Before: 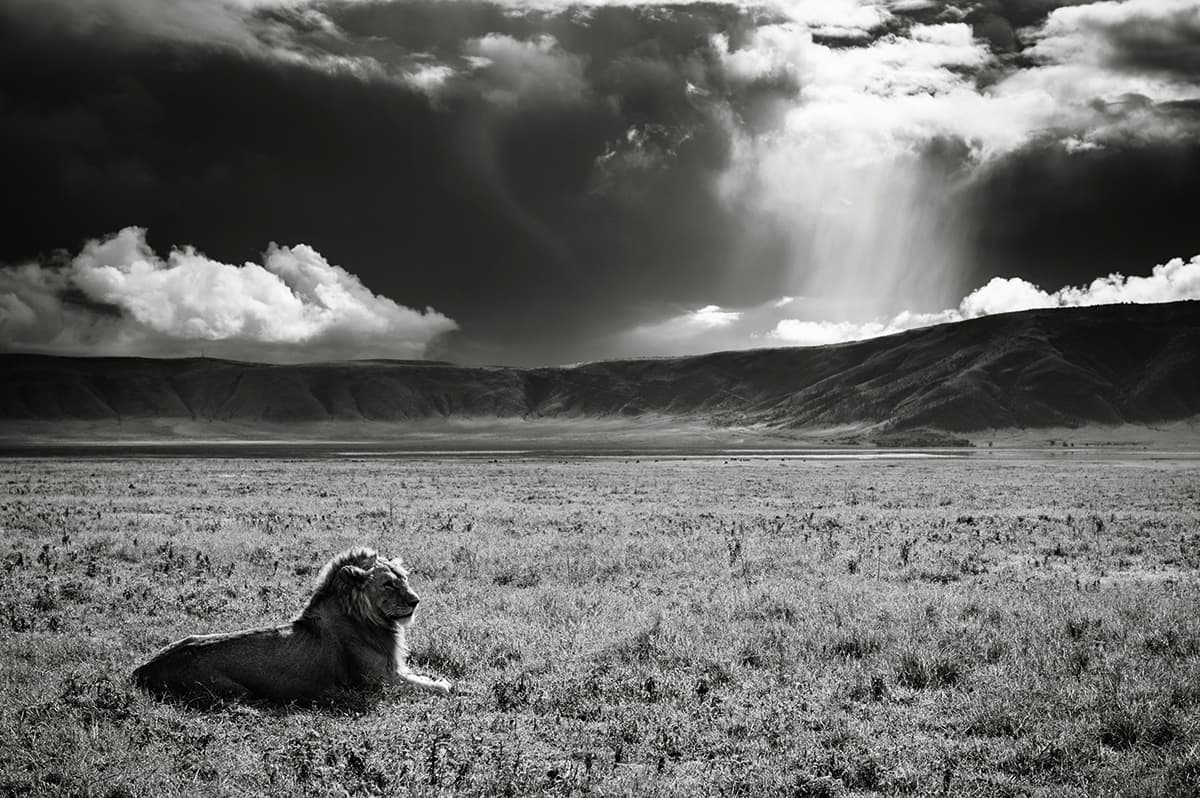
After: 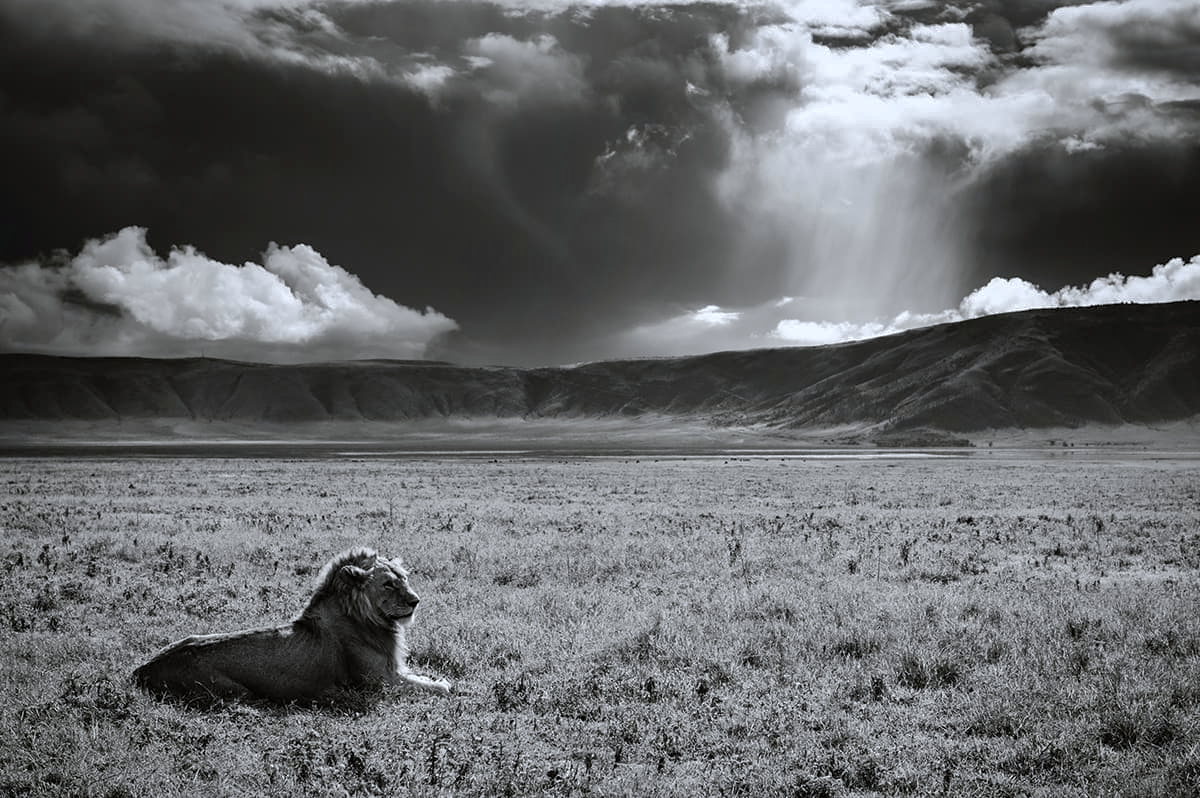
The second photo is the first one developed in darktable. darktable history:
white balance: red 0.974, blue 1.044
shadows and highlights: shadows 40, highlights -60
